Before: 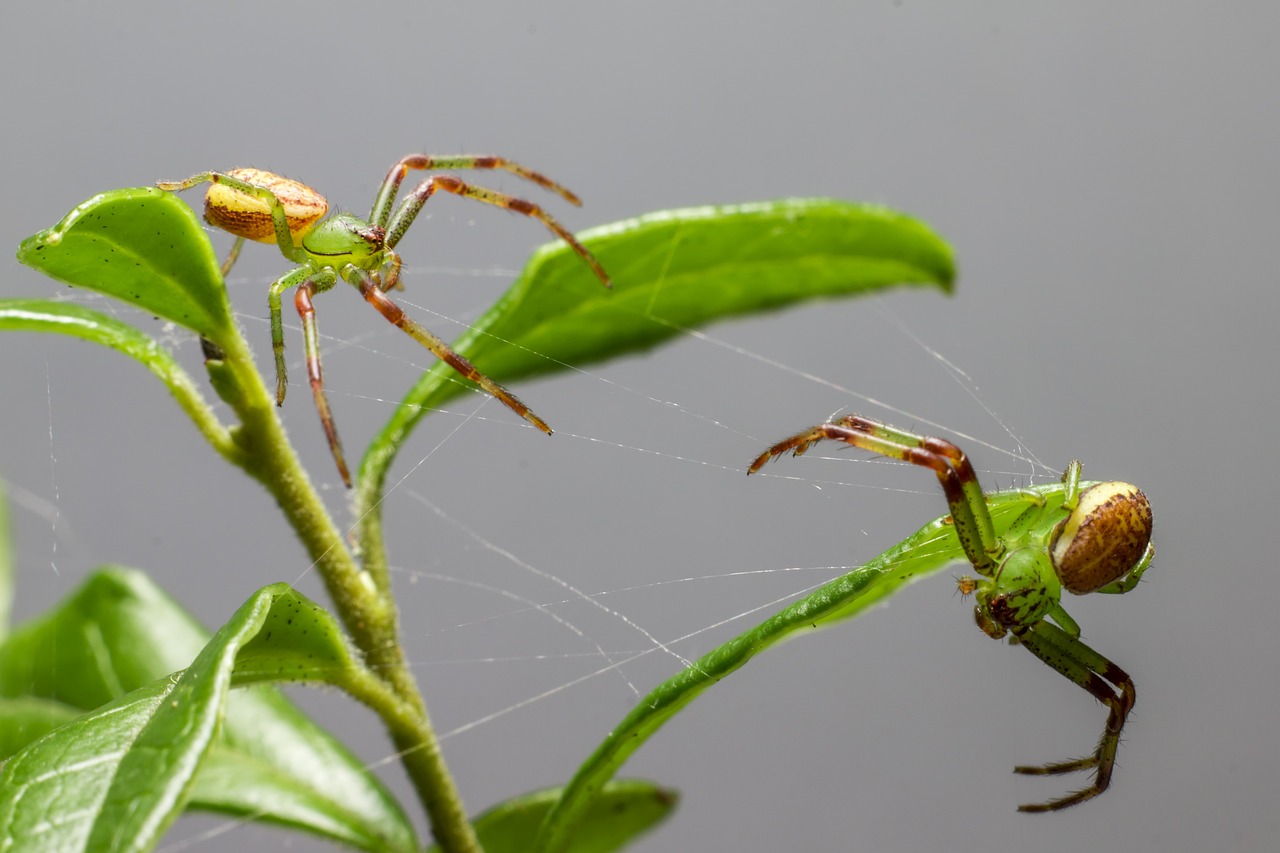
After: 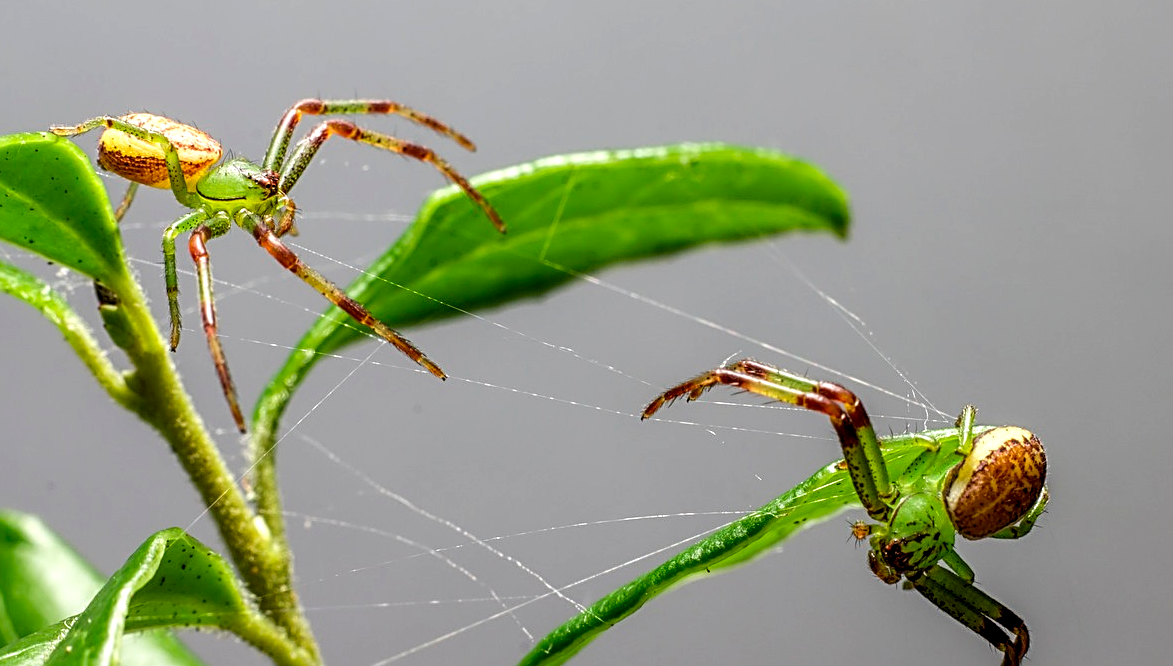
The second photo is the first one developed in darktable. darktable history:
local contrast: detail 130%
tone equalizer: on, module defaults
levels: levels [0.016, 0.484, 0.953]
sharpen: radius 2.708, amount 0.658
crop: left 8.354%, top 6.524%, bottom 15.348%
